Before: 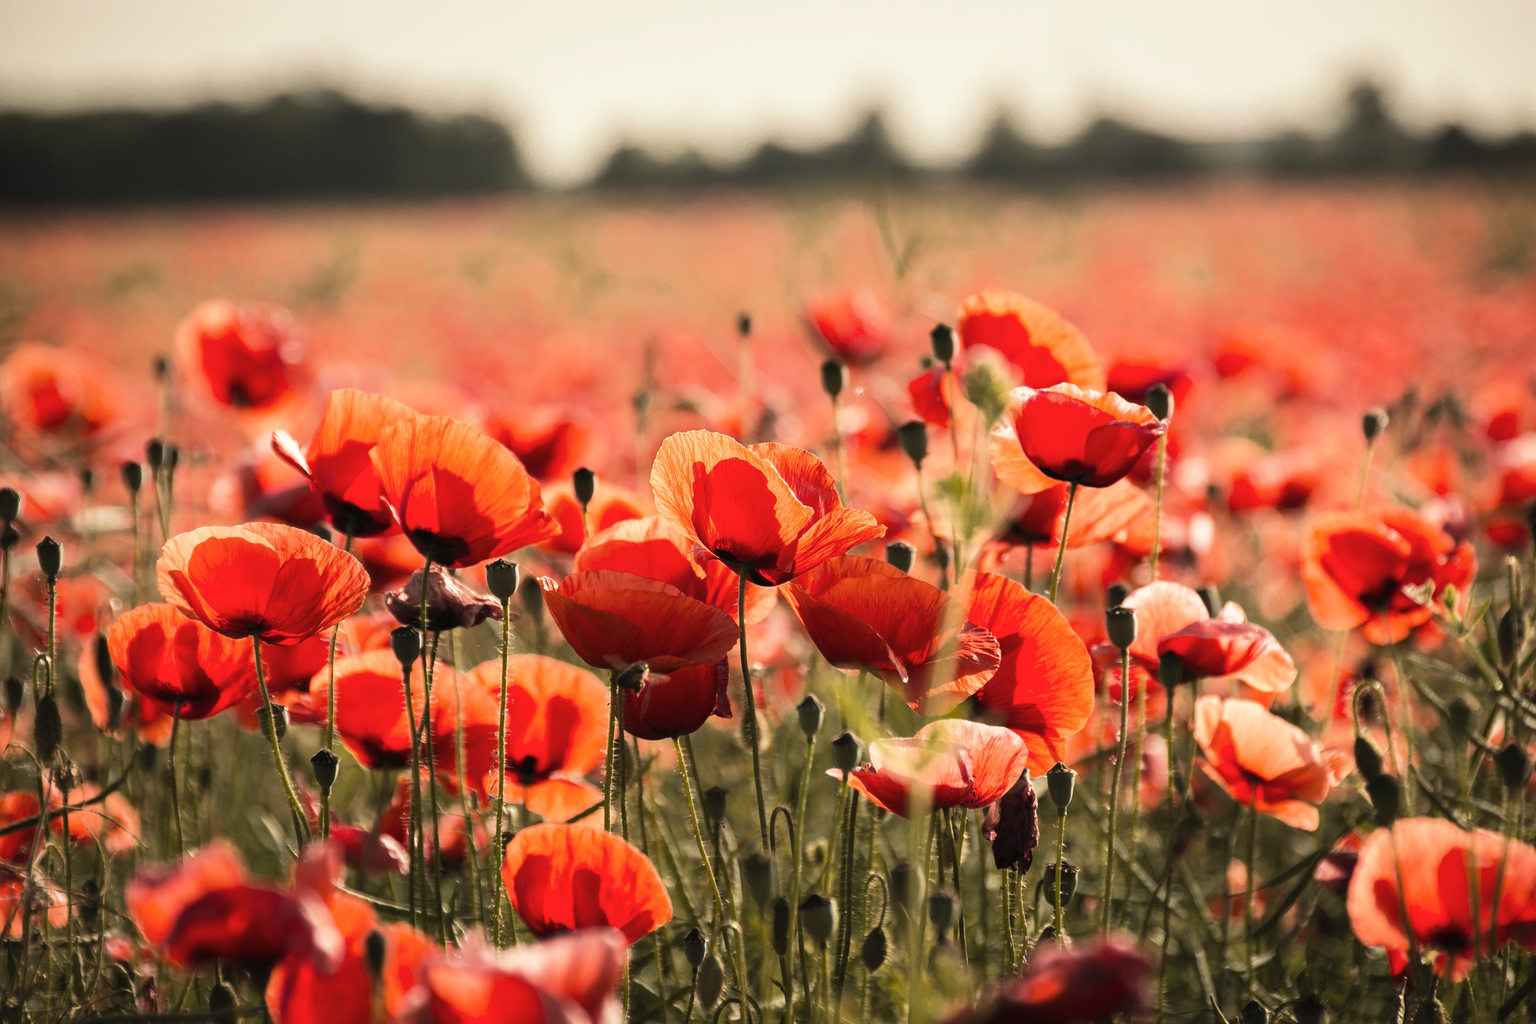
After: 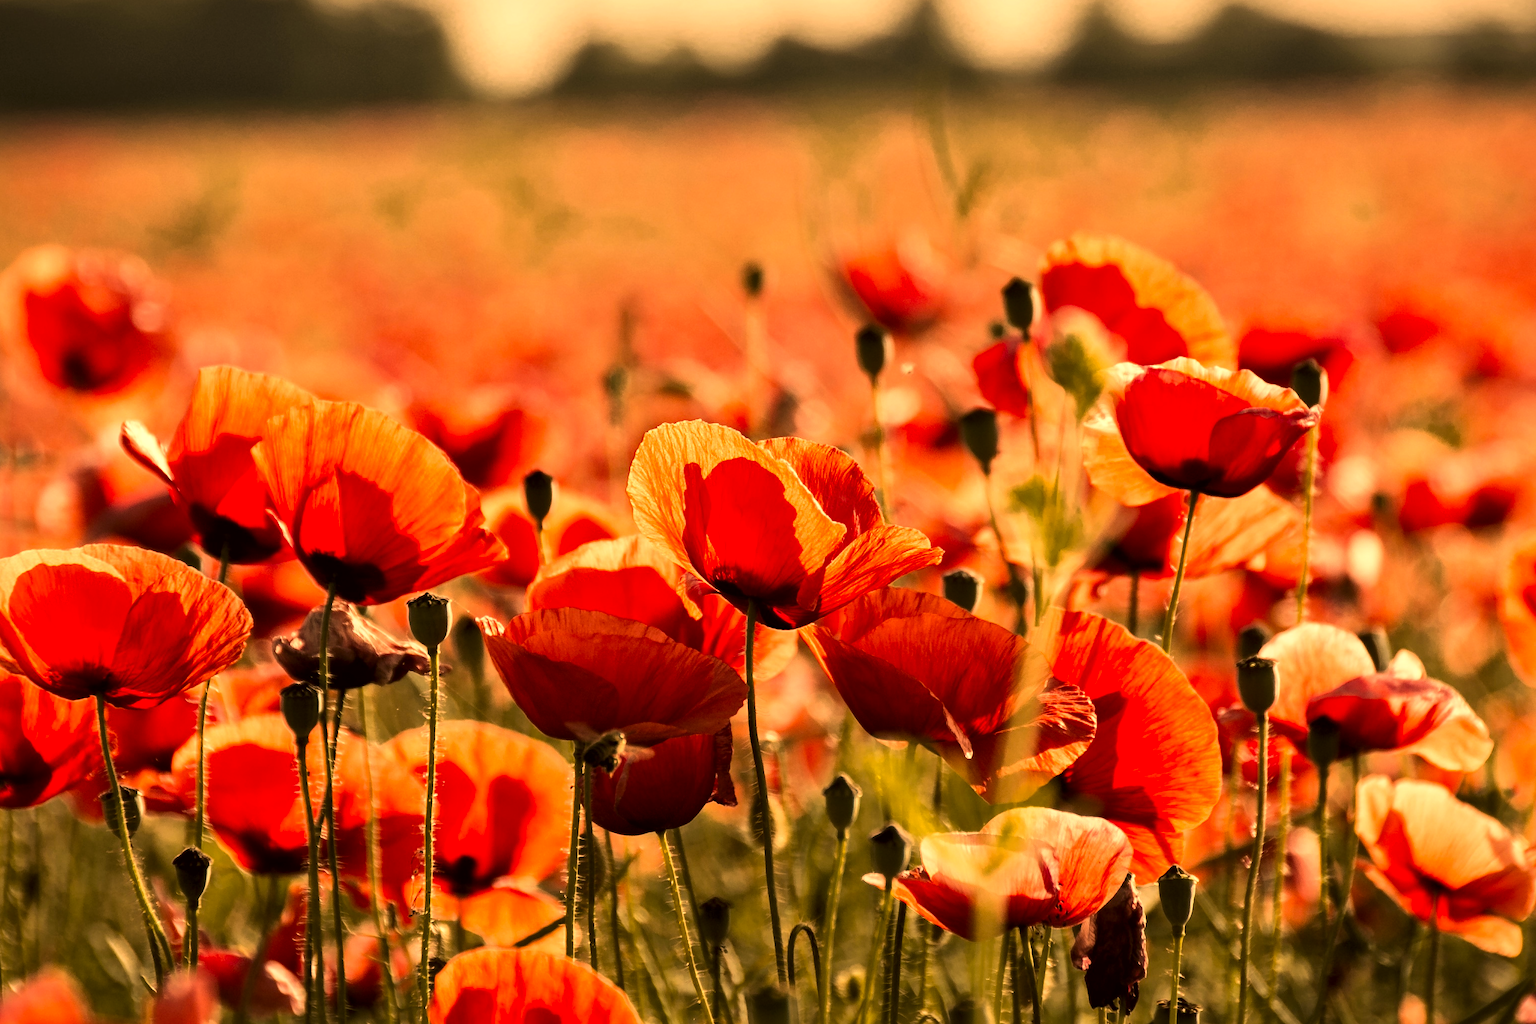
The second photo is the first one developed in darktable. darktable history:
local contrast: mode bilateral grid, contrast 25, coarseness 60, detail 151%, midtone range 0.2
color correction: highlights a* 17.94, highlights b* 35.39, shadows a* 1.48, shadows b* 6.42, saturation 1.01
levels: mode automatic, gray 50.8%
crop and rotate: left 11.831%, top 11.346%, right 13.429%, bottom 13.899%
